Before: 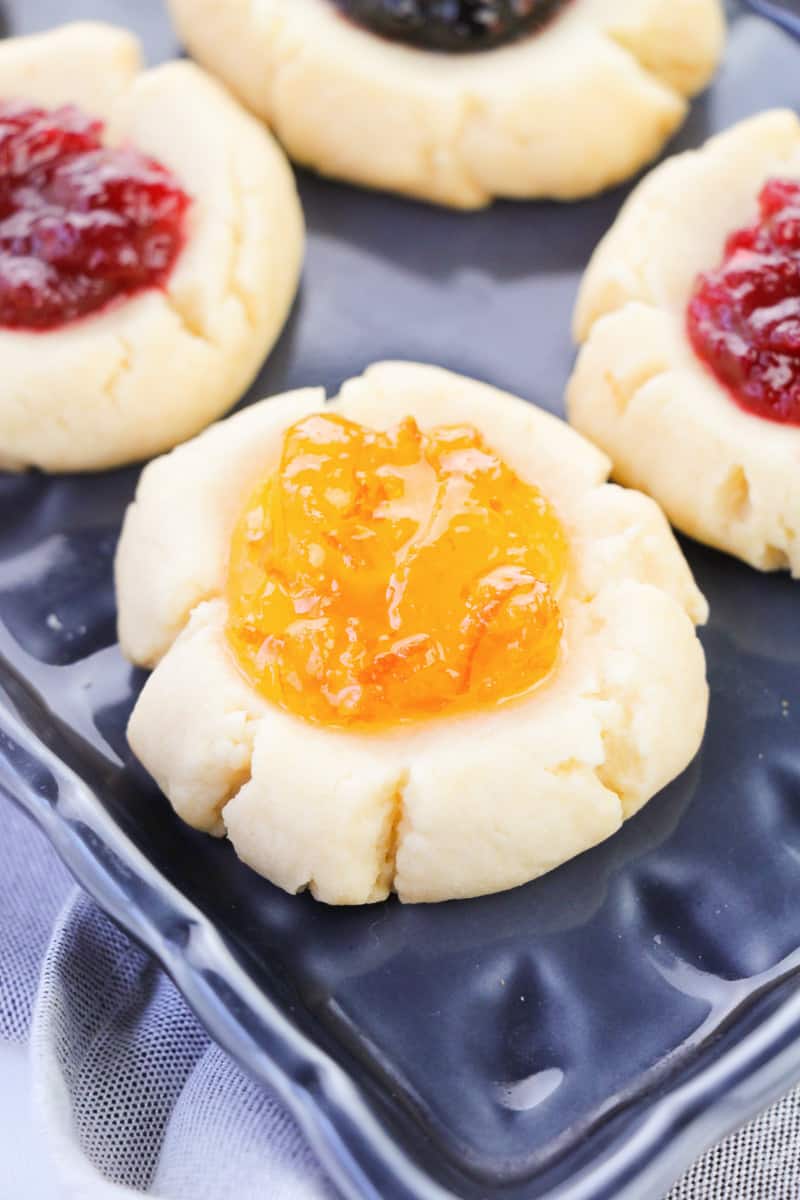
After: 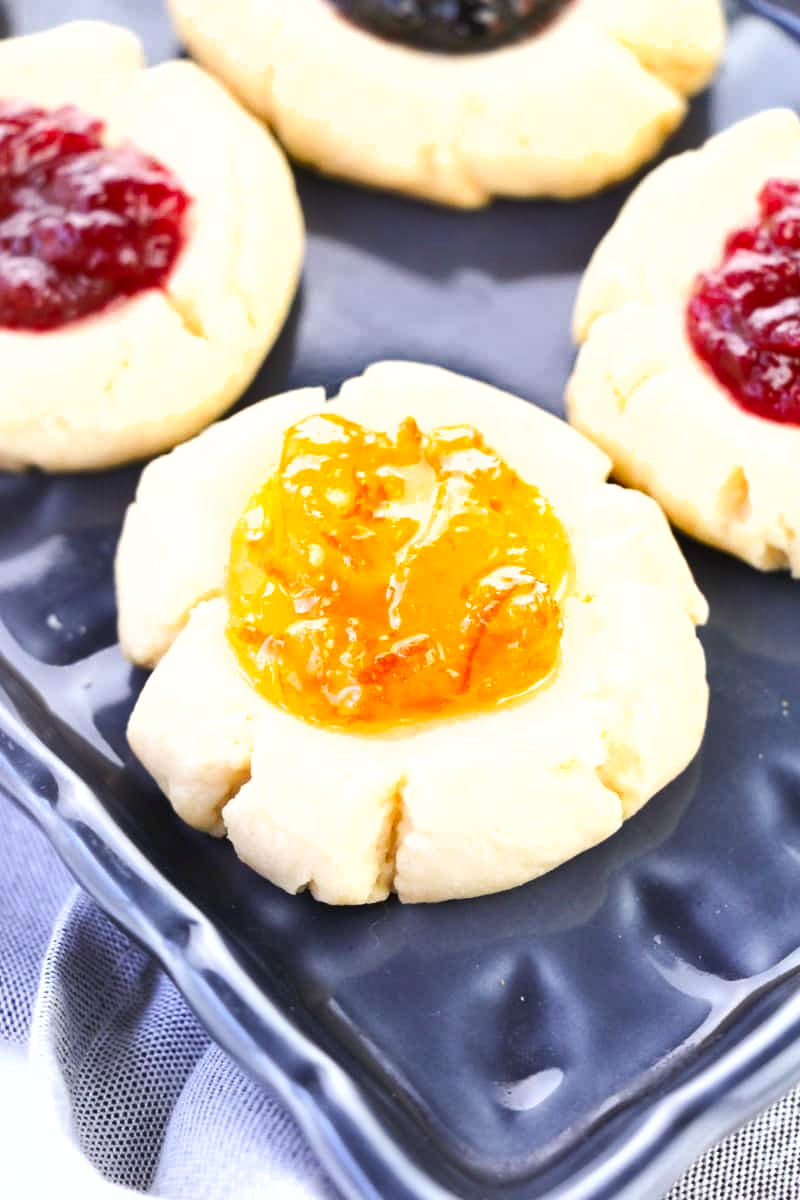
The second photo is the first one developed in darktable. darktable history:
exposure: black level correction 0, exposure 0.5 EV, compensate exposure bias true, compensate highlight preservation false
shadows and highlights: low approximation 0.01, soften with gaussian
